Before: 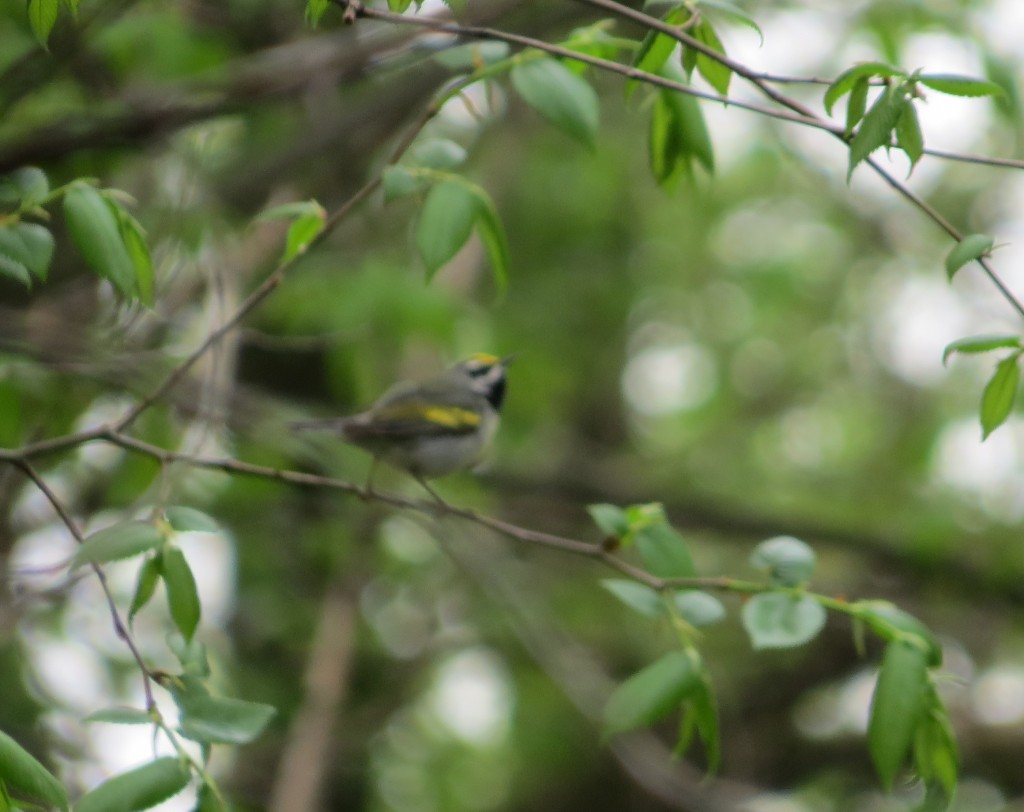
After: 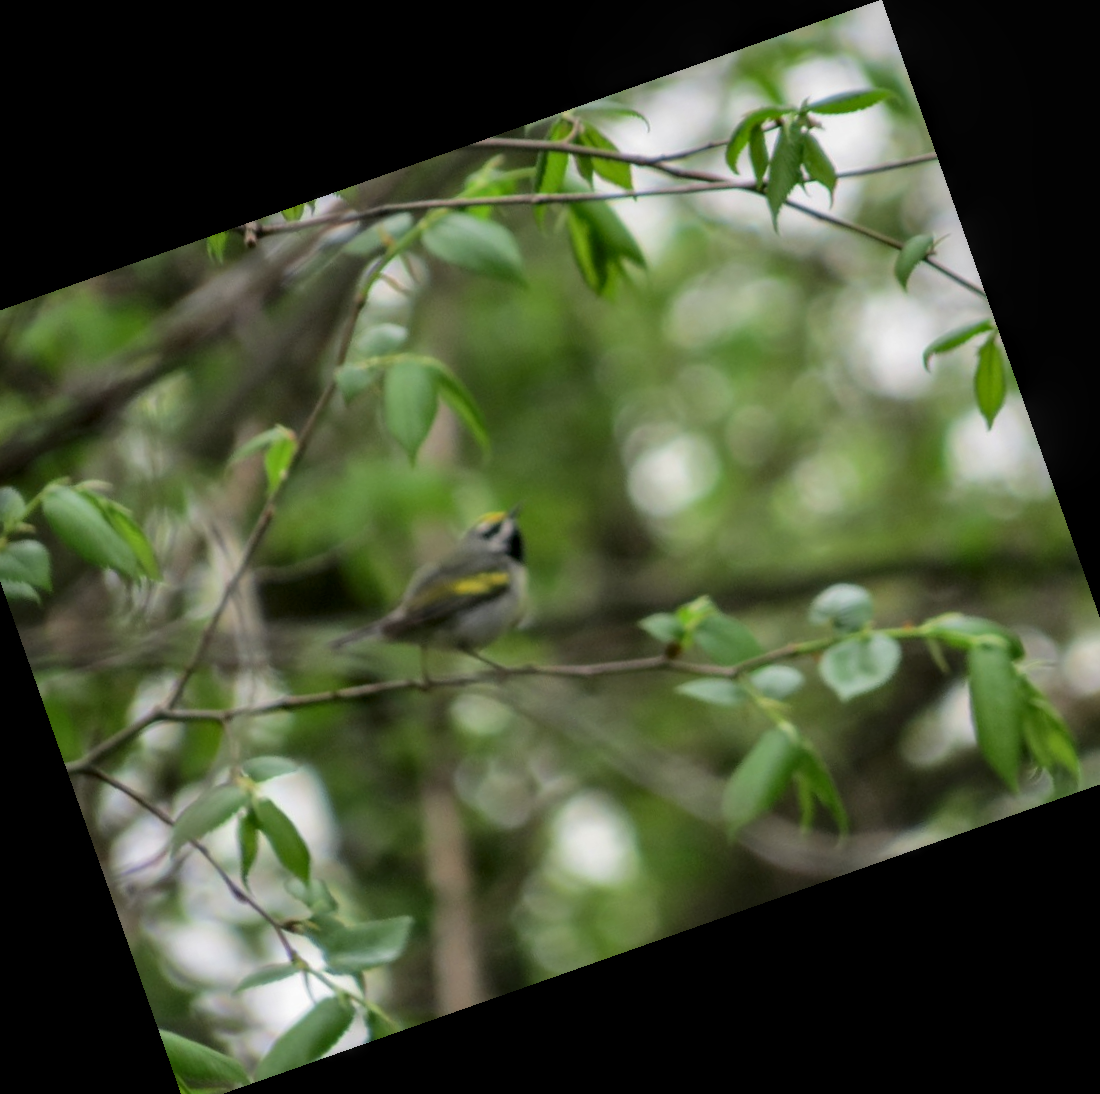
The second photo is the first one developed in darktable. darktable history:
crop and rotate: angle 19.43°, left 6.812%, right 4.125%, bottom 1.087%
rgb levels: preserve colors max RGB
local contrast: highlights 25%, detail 130%
